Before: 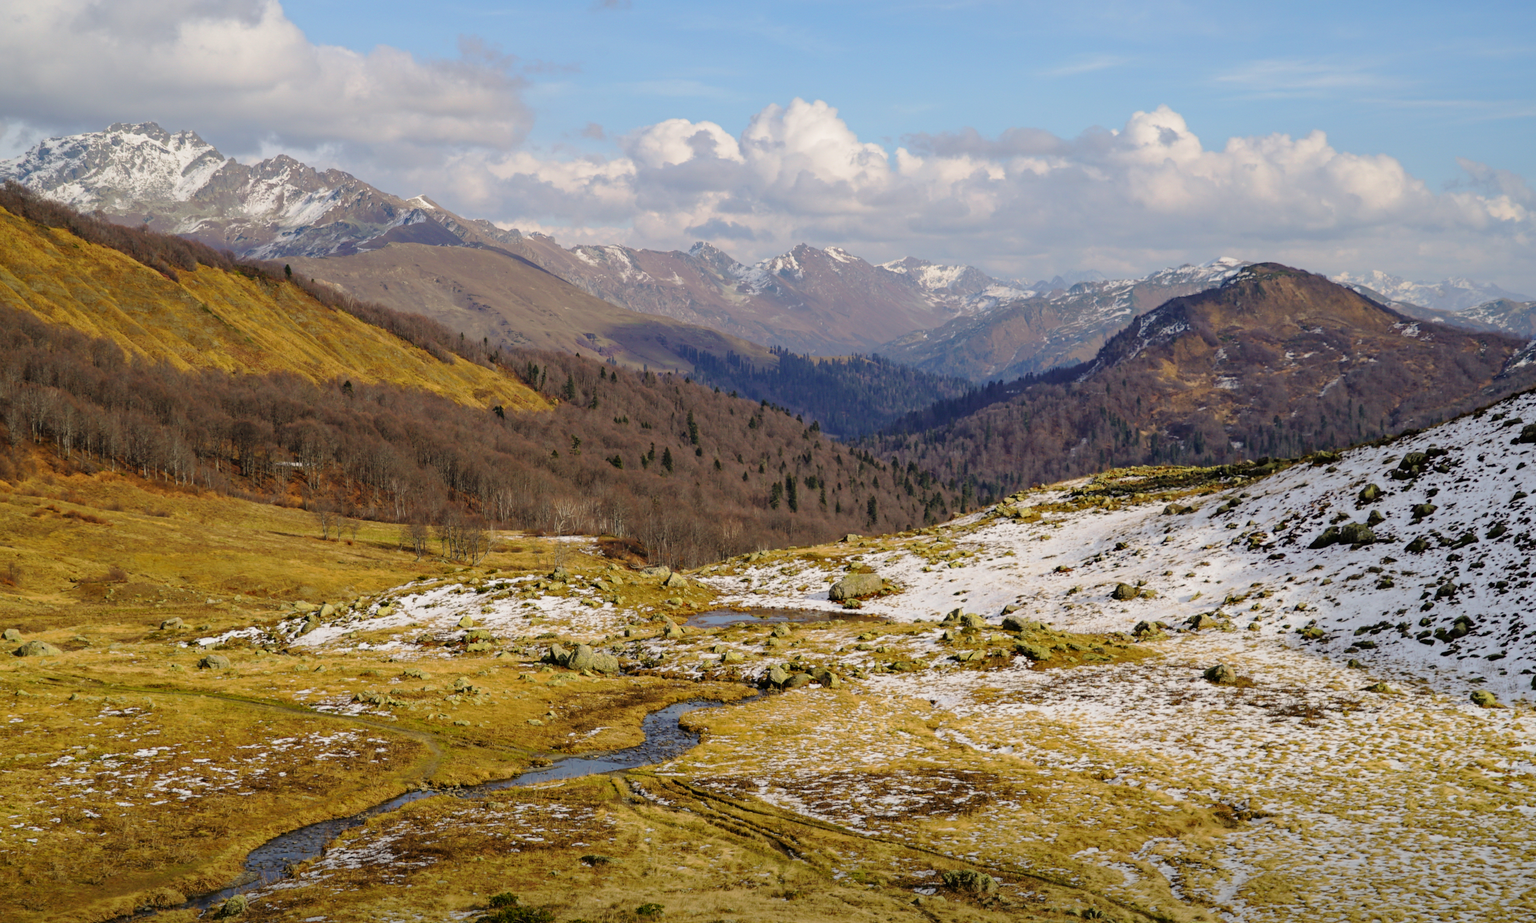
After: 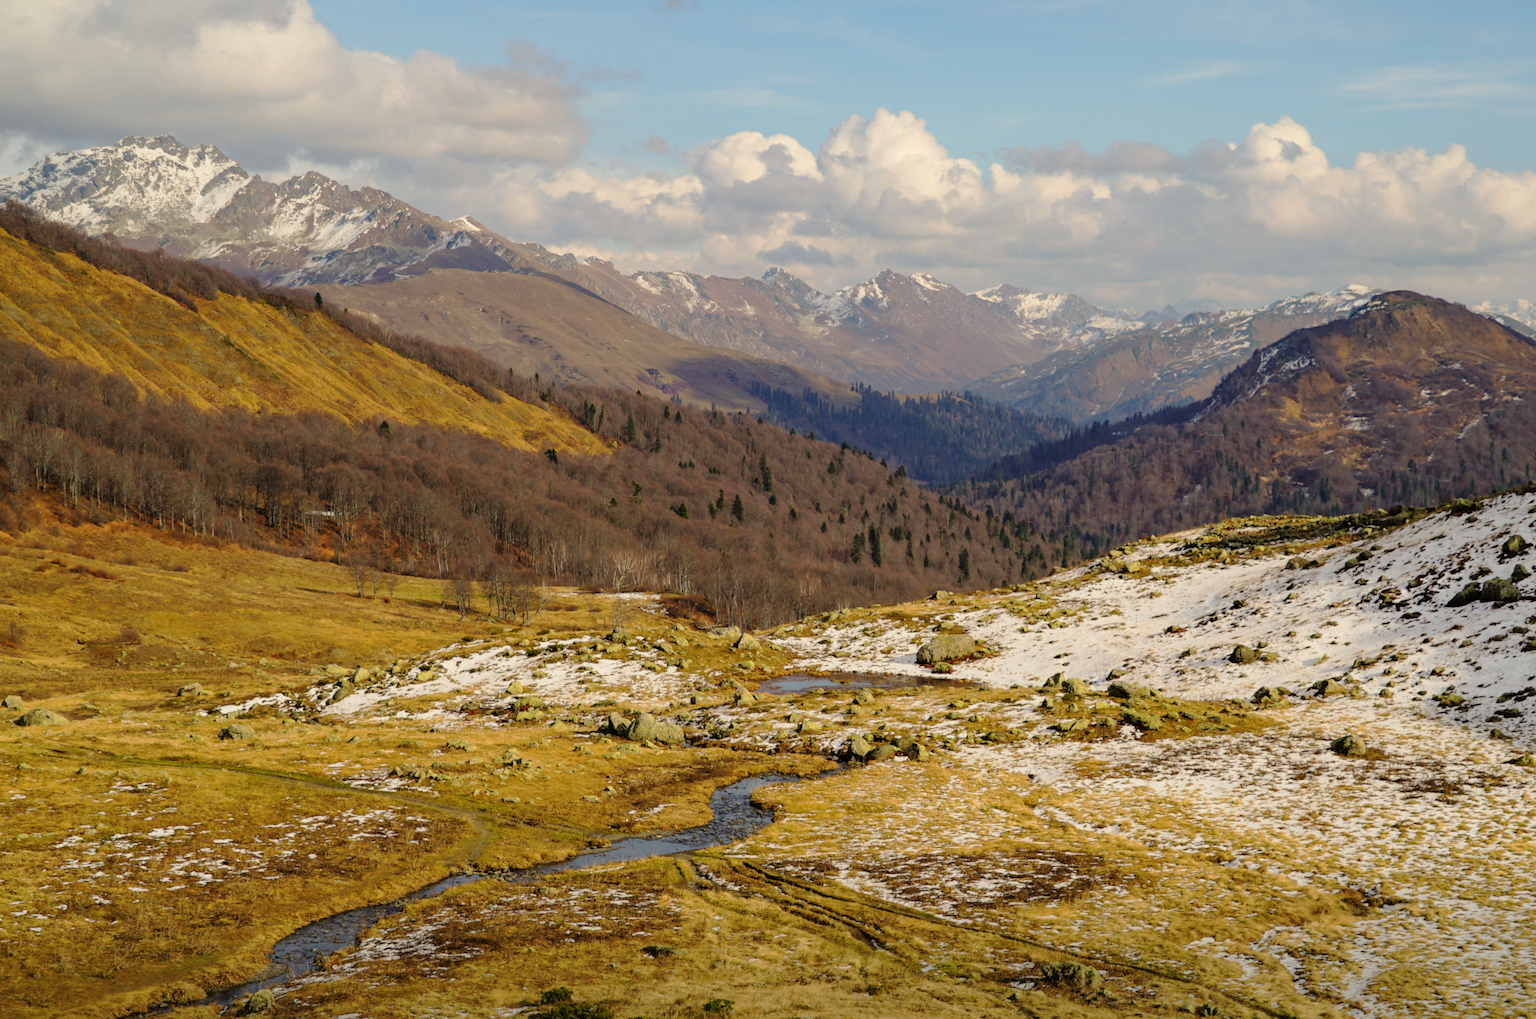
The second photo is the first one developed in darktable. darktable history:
white balance: red 1.029, blue 0.92
crop: right 9.509%, bottom 0.031%
